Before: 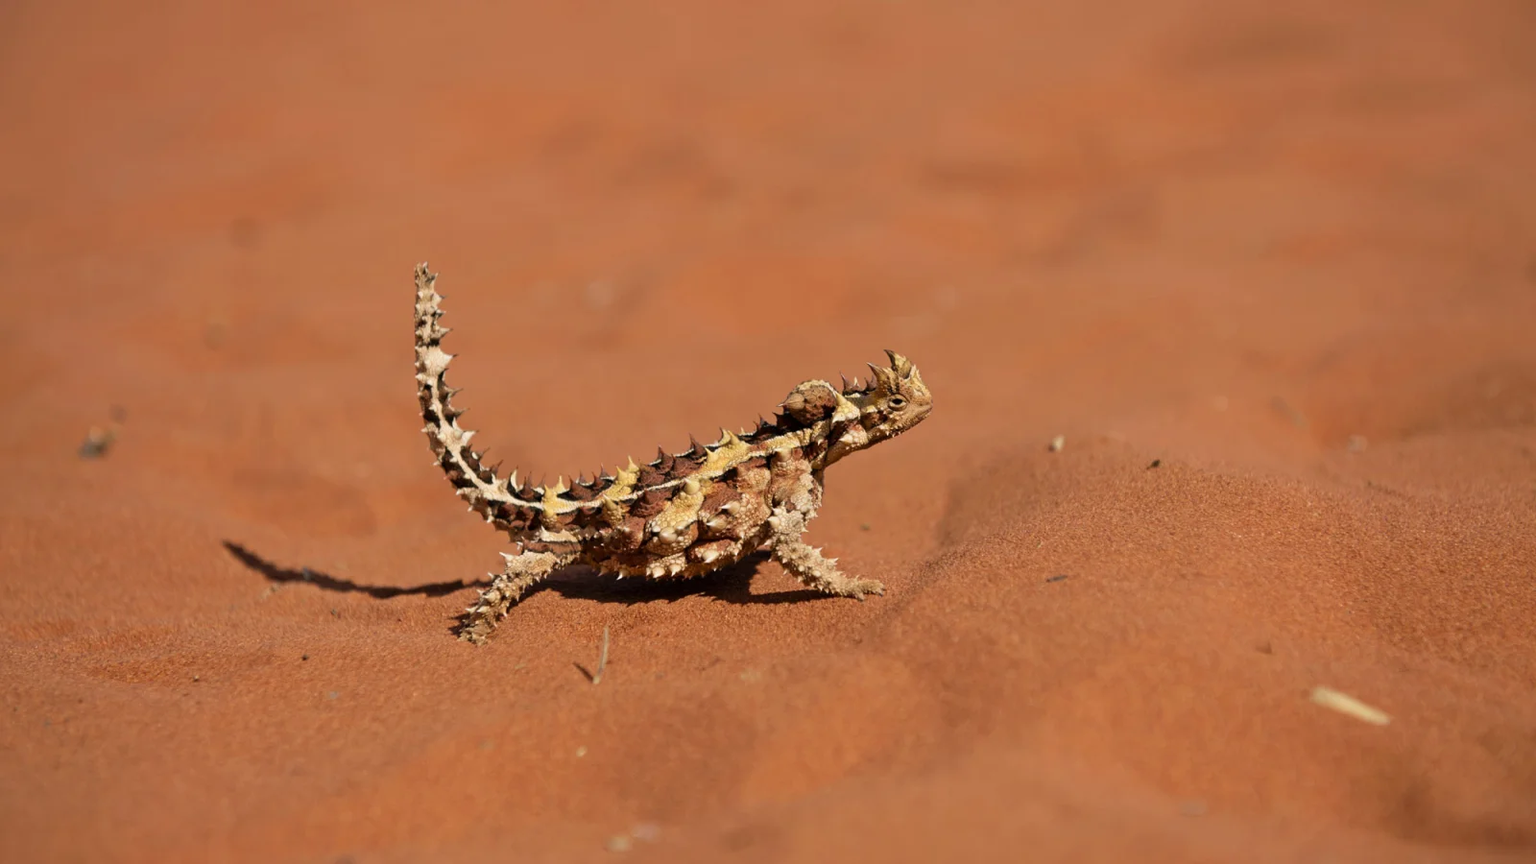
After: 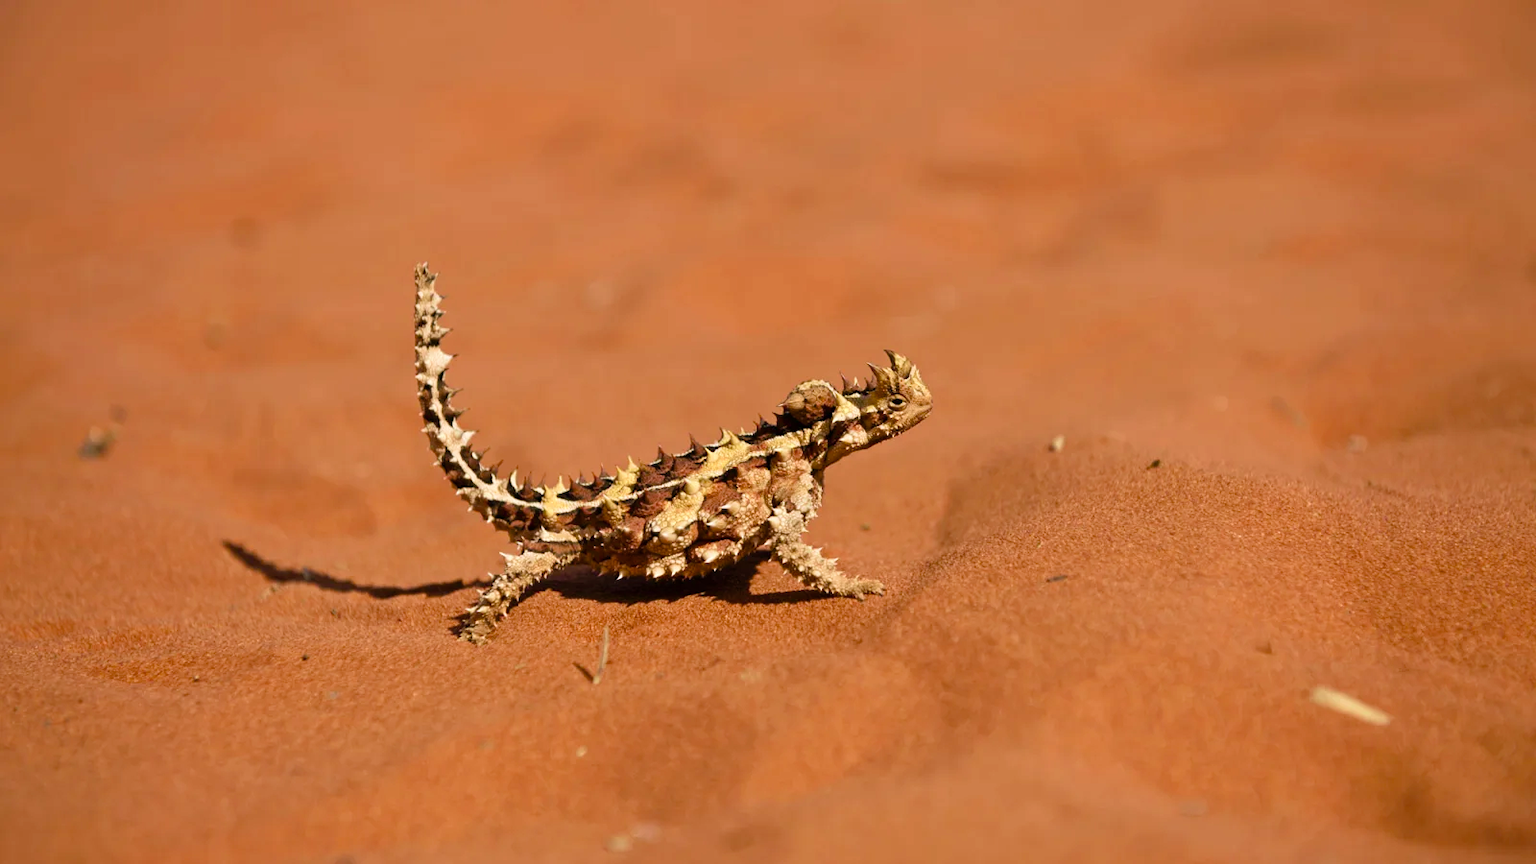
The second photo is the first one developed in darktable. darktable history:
velvia: on, module defaults
color balance rgb: linear chroma grading › shadows 32%, linear chroma grading › global chroma -2%, linear chroma grading › mid-tones 4%, perceptual saturation grading › global saturation -2%, perceptual saturation grading › highlights -8%, perceptual saturation grading › mid-tones 8%, perceptual saturation grading › shadows 4%, perceptual brilliance grading › highlights 8%, perceptual brilliance grading › mid-tones 4%, perceptual brilliance grading › shadows 2%, global vibrance 16%, saturation formula JzAzBz (2021)
